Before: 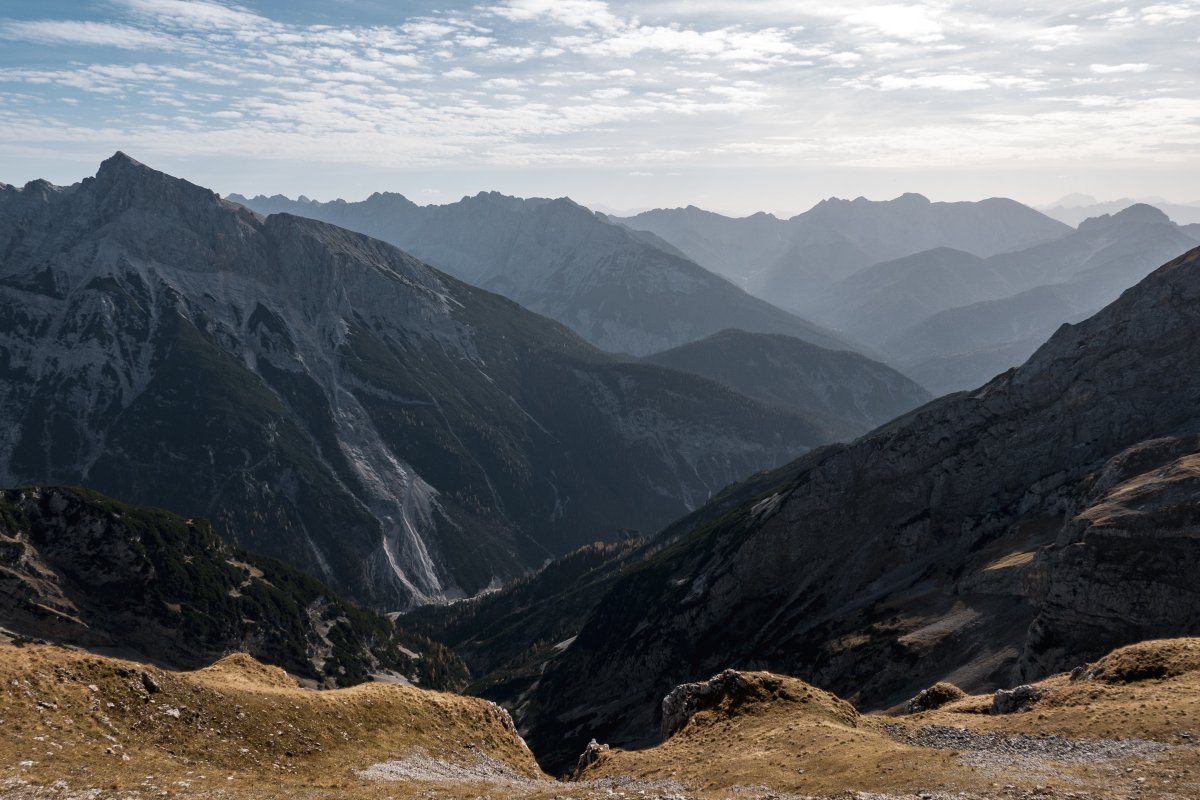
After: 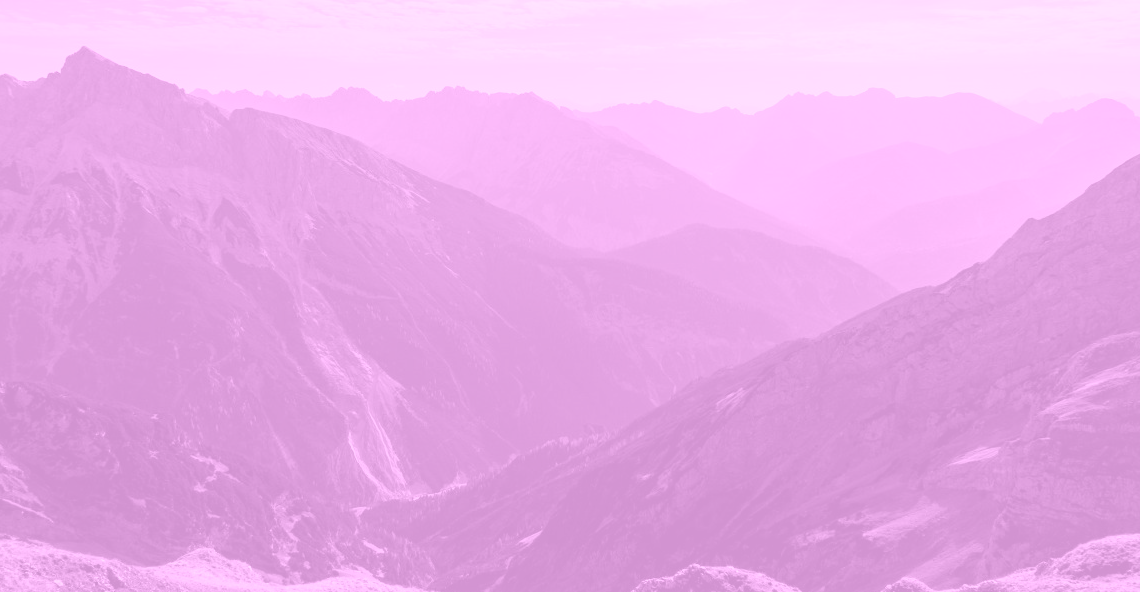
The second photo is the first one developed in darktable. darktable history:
crop and rotate: left 2.991%, top 13.302%, right 1.981%, bottom 12.636%
colorize: hue 331.2°, saturation 75%, source mix 30.28%, lightness 70.52%, version 1
exposure: exposure 0.02 EV, compensate highlight preservation false
